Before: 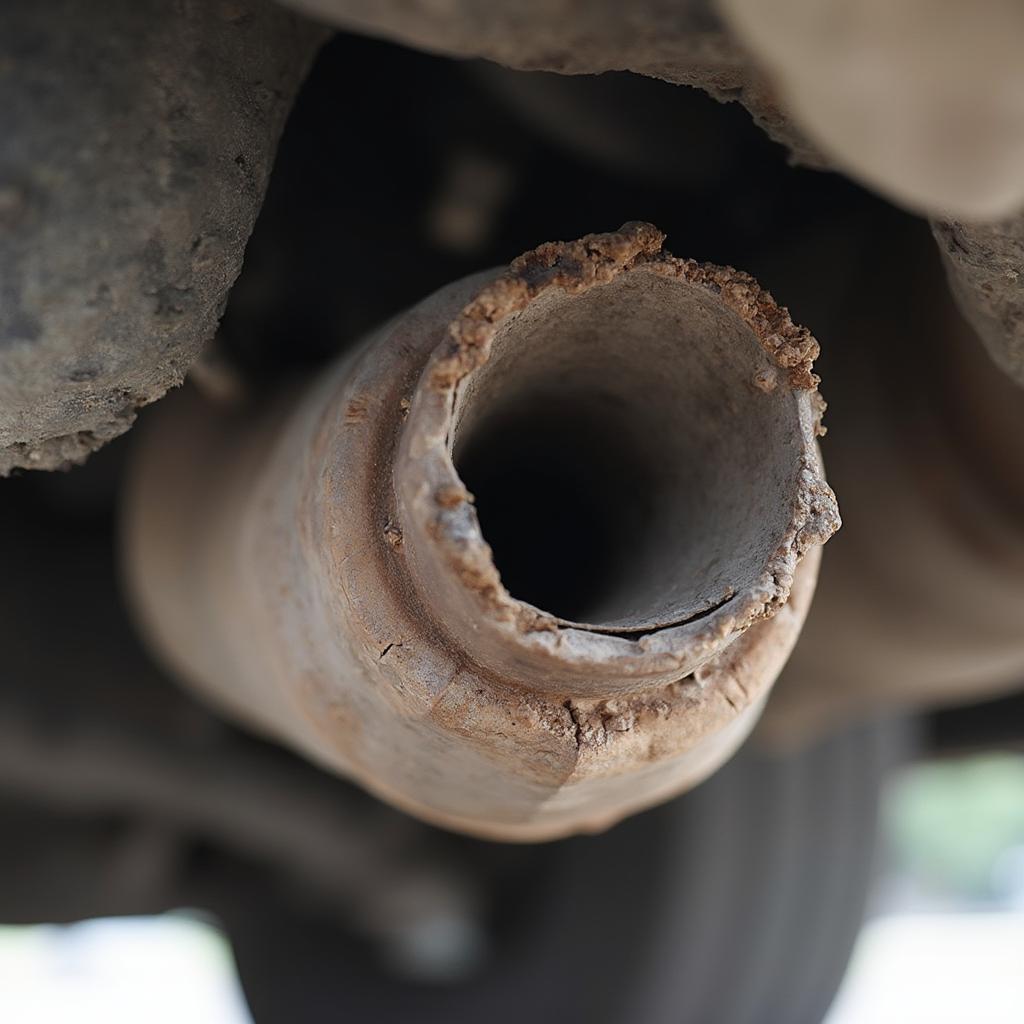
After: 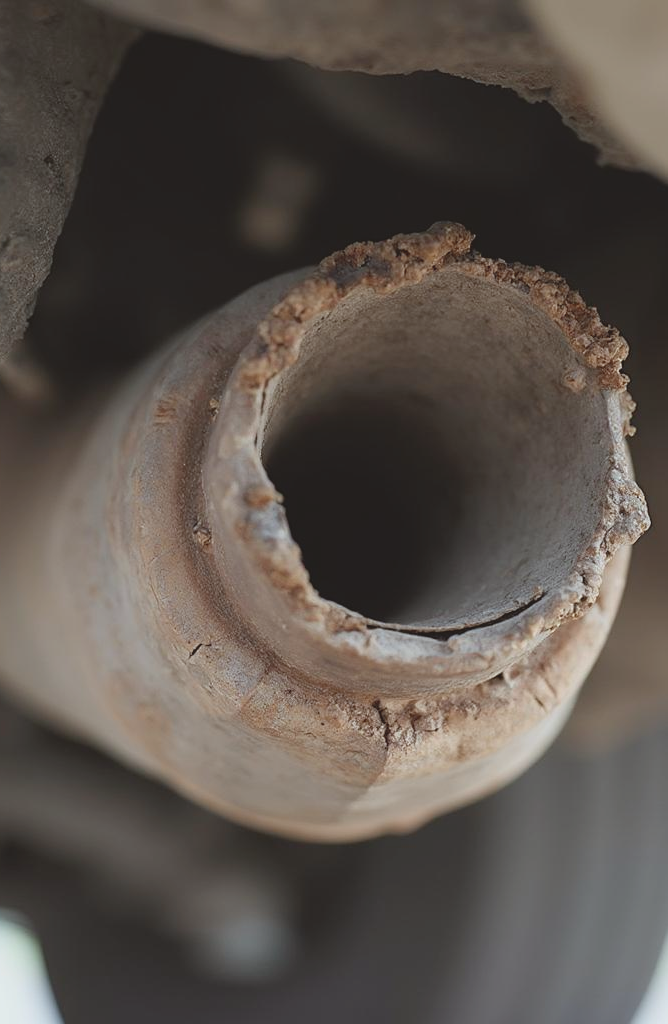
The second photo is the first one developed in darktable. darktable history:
contrast brightness saturation: contrast -0.164, brightness 0.041, saturation -0.139
crop and rotate: left 18.711%, right 15.971%
color correction: highlights a* -2.72, highlights b* -1.94, shadows a* 2.07, shadows b* 2.78
